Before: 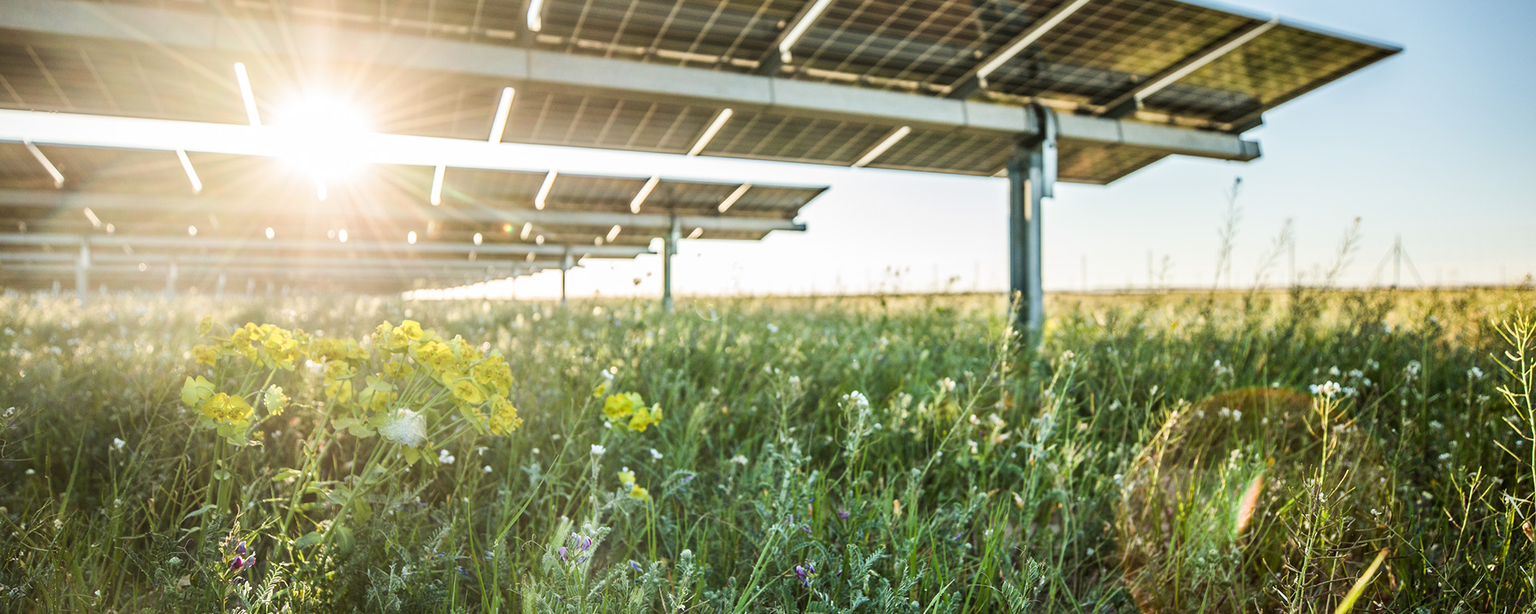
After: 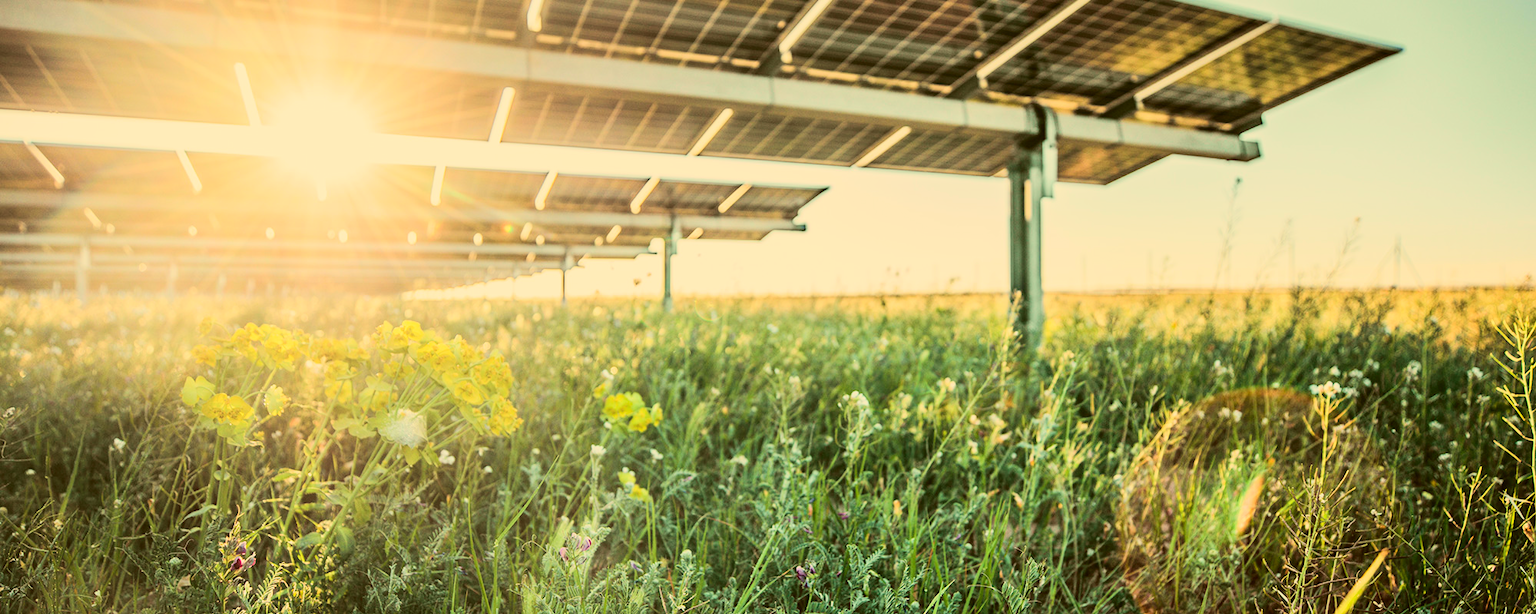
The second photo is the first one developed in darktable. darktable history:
white balance: red 1.08, blue 0.791
tone curve: curves: ch0 [(0, 0.006) (0.184, 0.172) (0.405, 0.46) (0.456, 0.528) (0.634, 0.728) (0.877, 0.89) (0.984, 0.935)]; ch1 [(0, 0) (0.443, 0.43) (0.492, 0.495) (0.566, 0.582) (0.595, 0.606) (0.608, 0.609) (0.65, 0.677) (1, 1)]; ch2 [(0, 0) (0.33, 0.301) (0.421, 0.443) (0.447, 0.489) (0.492, 0.495) (0.537, 0.583) (0.586, 0.591) (0.663, 0.686) (1, 1)], color space Lab, independent channels, preserve colors none
